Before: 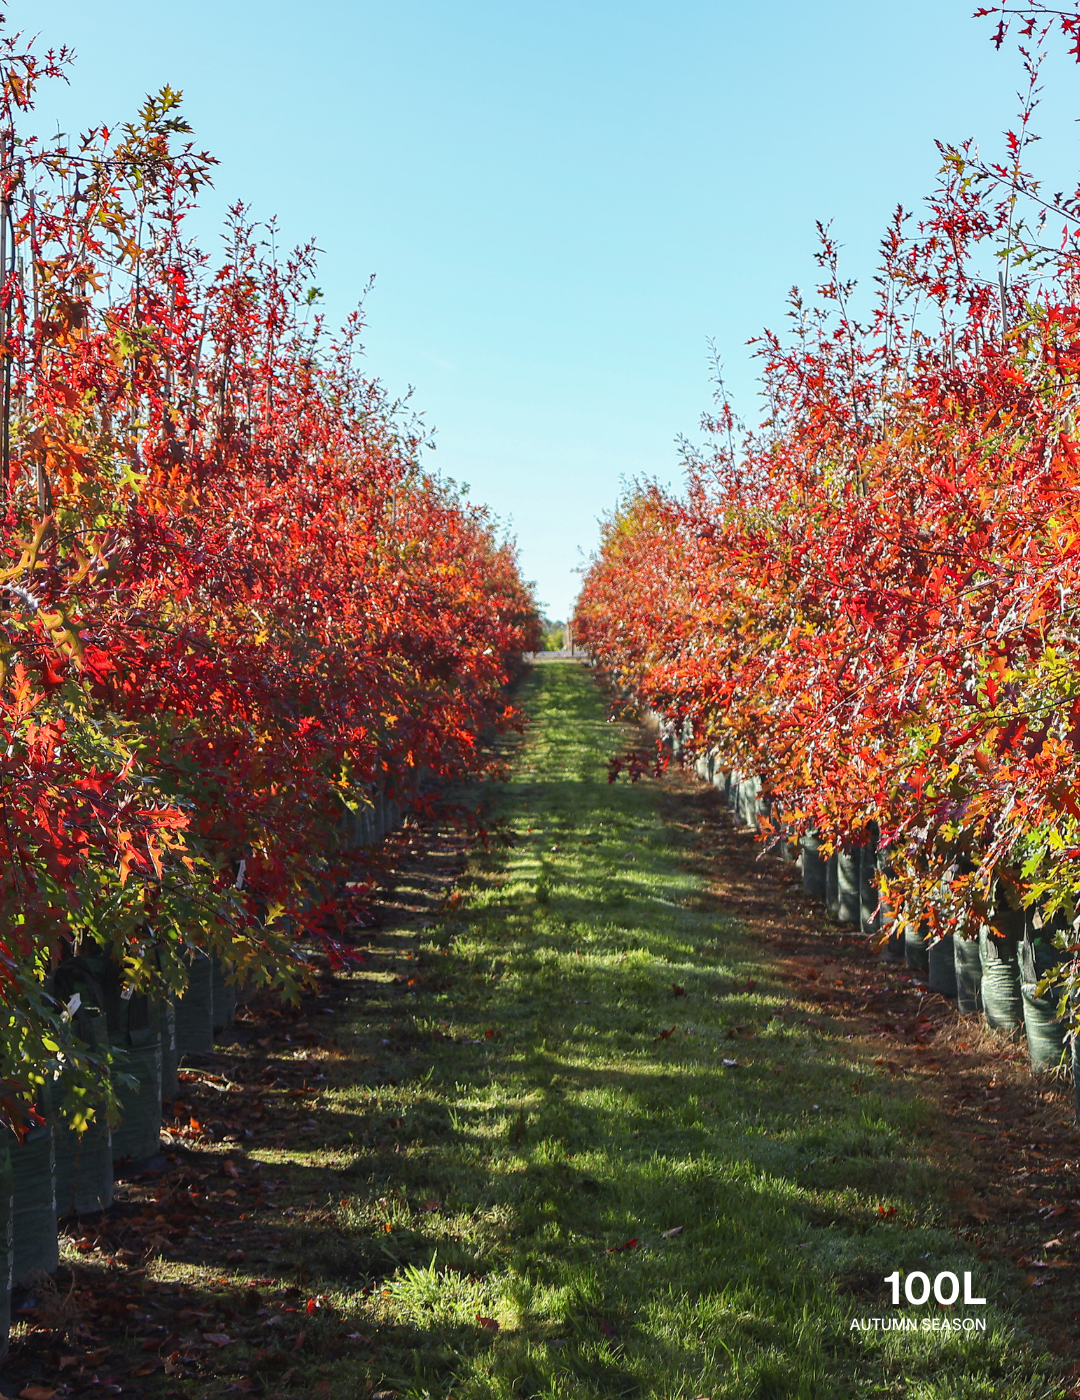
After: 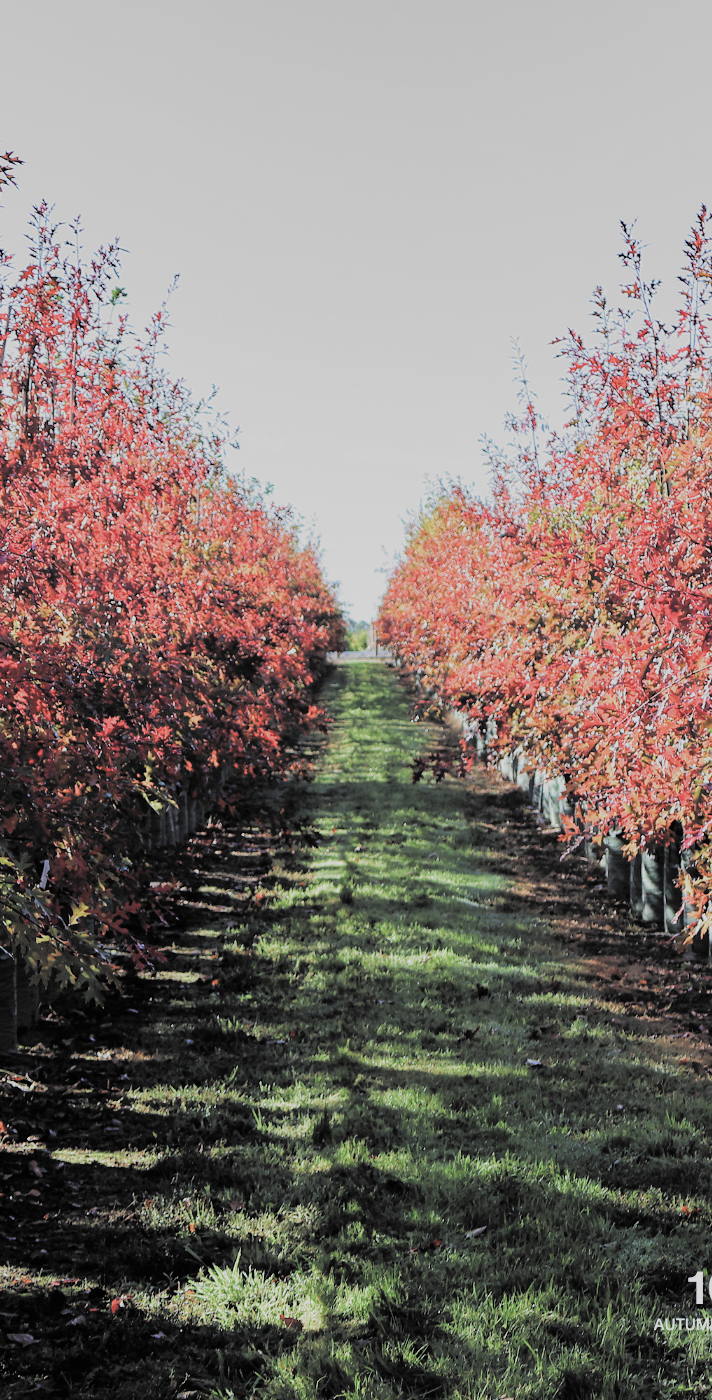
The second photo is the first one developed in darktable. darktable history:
exposure: black level correction -0.004, exposure 0.056 EV, compensate exposure bias true, compensate highlight preservation false
tone curve: curves: ch0 [(0, 0) (0.004, 0.008) (0.077, 0.156) (0.169, 0.29) (0.774, 0.774) (0.988, 0.926)], color space Lab, independent channels, preserve colors none
color calibration: illuminant as shot in camera, x 0.369, y 0.377, temperature 4322.04 K
crop and rotate: left 18.217%, right 15.784%
filmic rgb: black relative exposure -5.04 EV, white relative exposure 3.99 EV, threshold 3.04 EV, hardness 2.9, contrast 1.298, highlights saturation mix -29.5%, add noise in highlights 0.002, color science v3 (2019), use custom middle-gray values true, contrast in highlights soft, enable highlight reconstruction true
